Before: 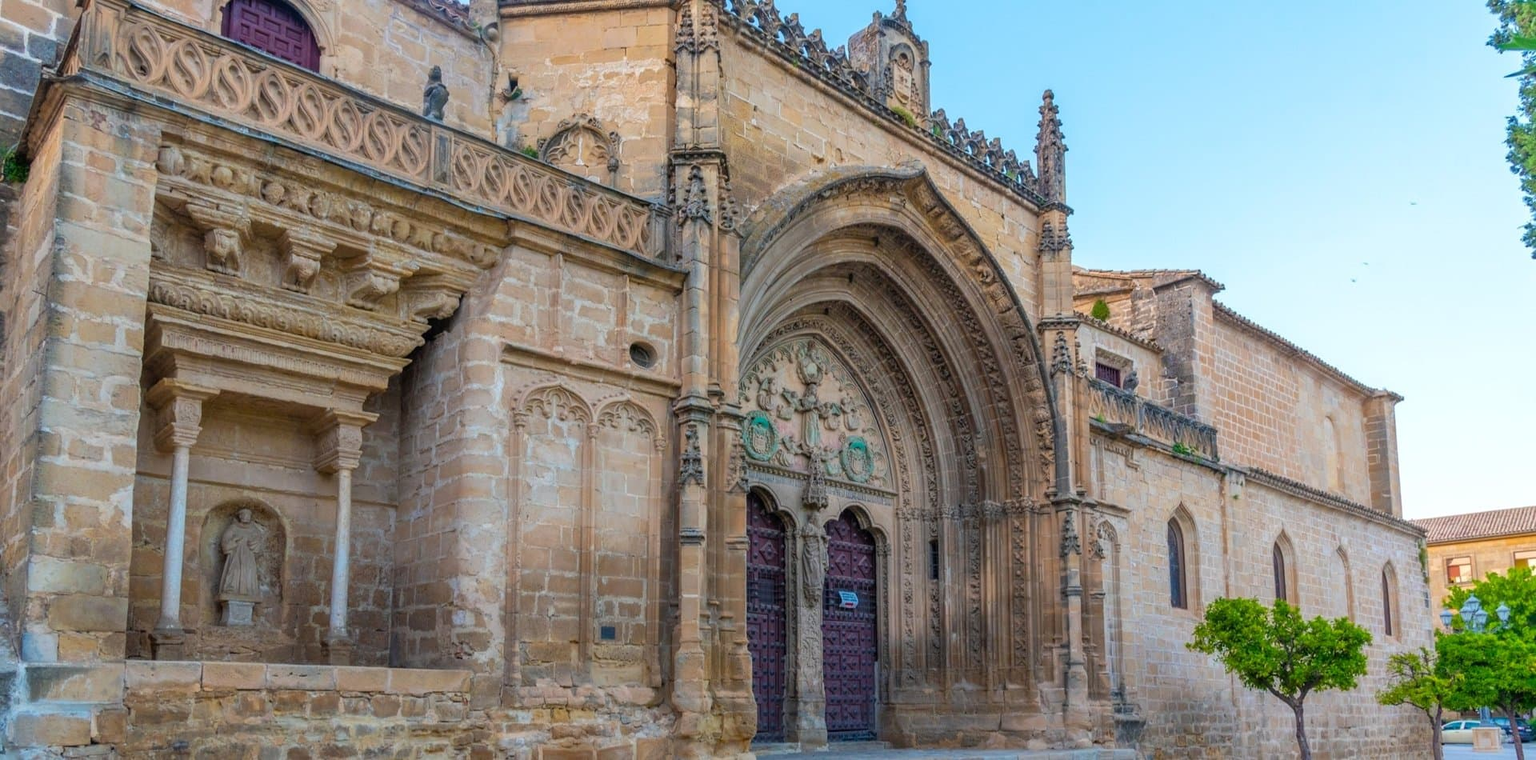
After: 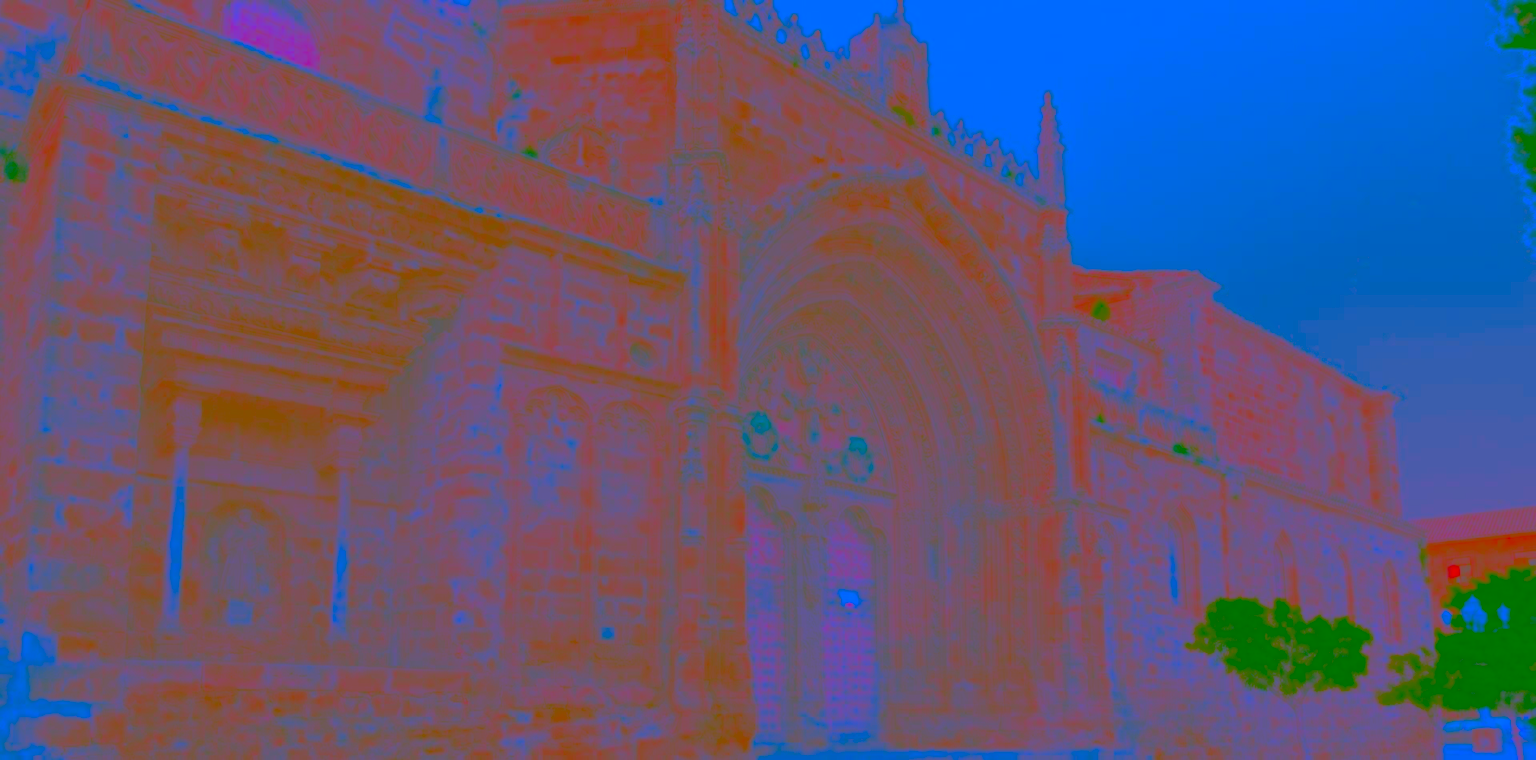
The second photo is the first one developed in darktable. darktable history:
exposure: exposure 1 EV, compensate highlight preservation false
rotate and perspective: automatic cropping off
contrast brightness saturation: contrast -0.99, brightness -0.17, saturation 0.75
white balance: red 1.042, blue 1.17
local contrast: on, module defaults
